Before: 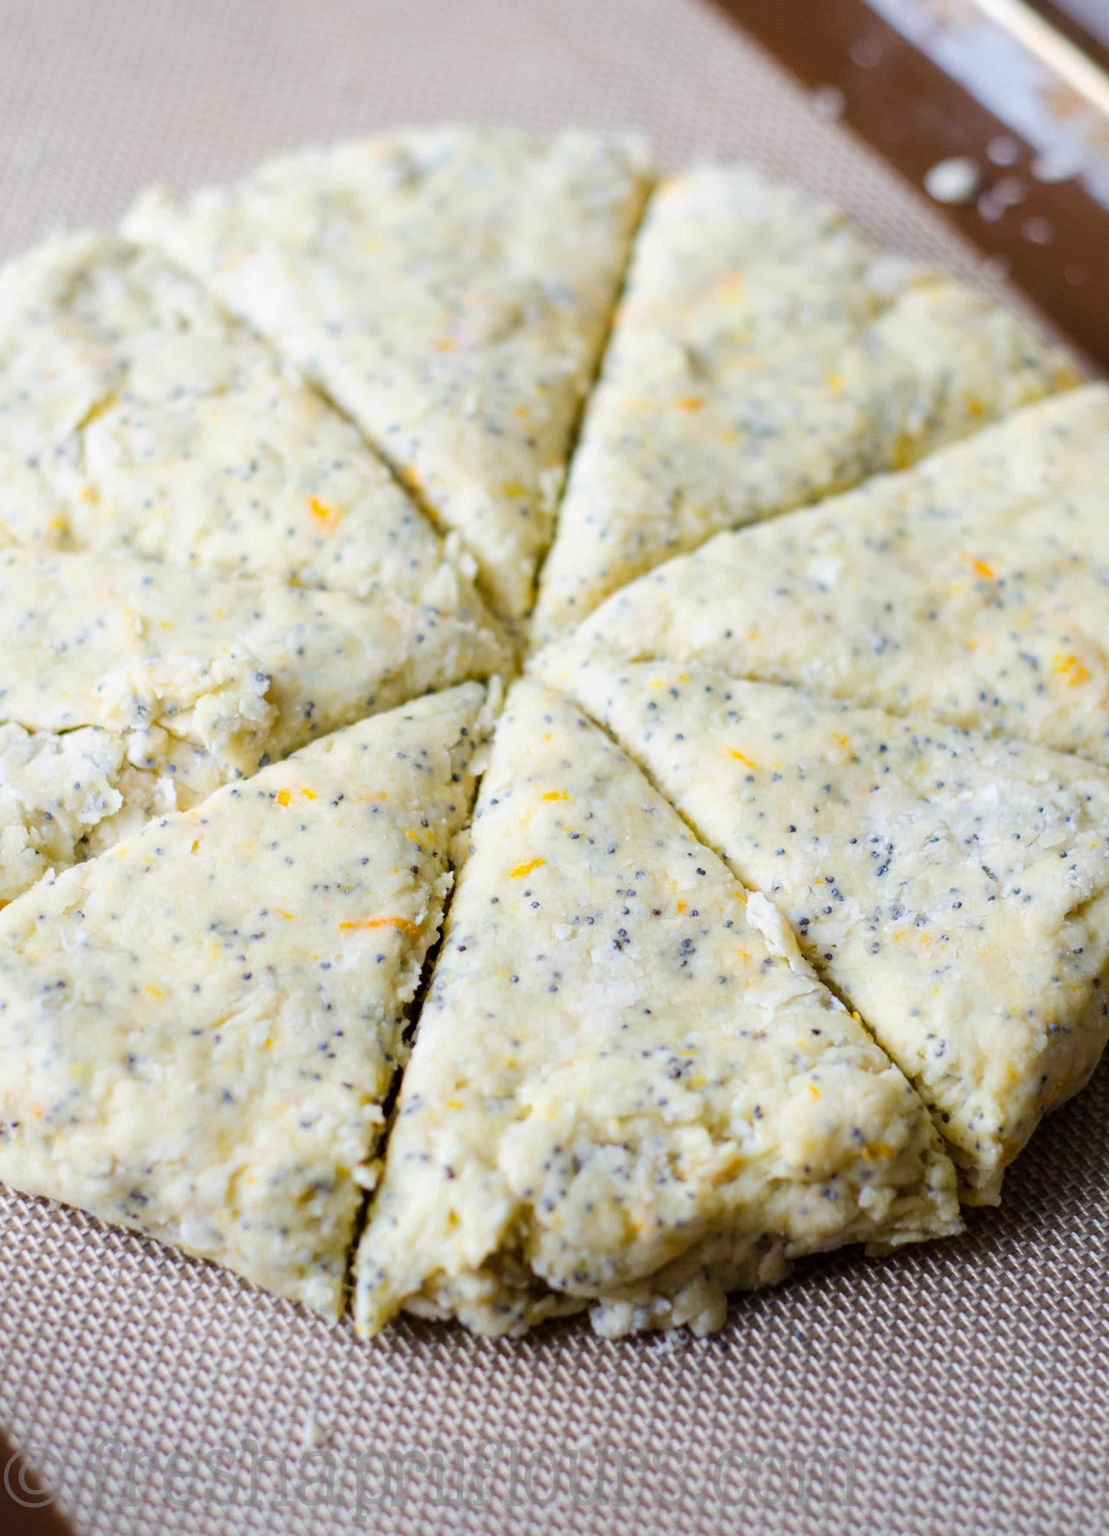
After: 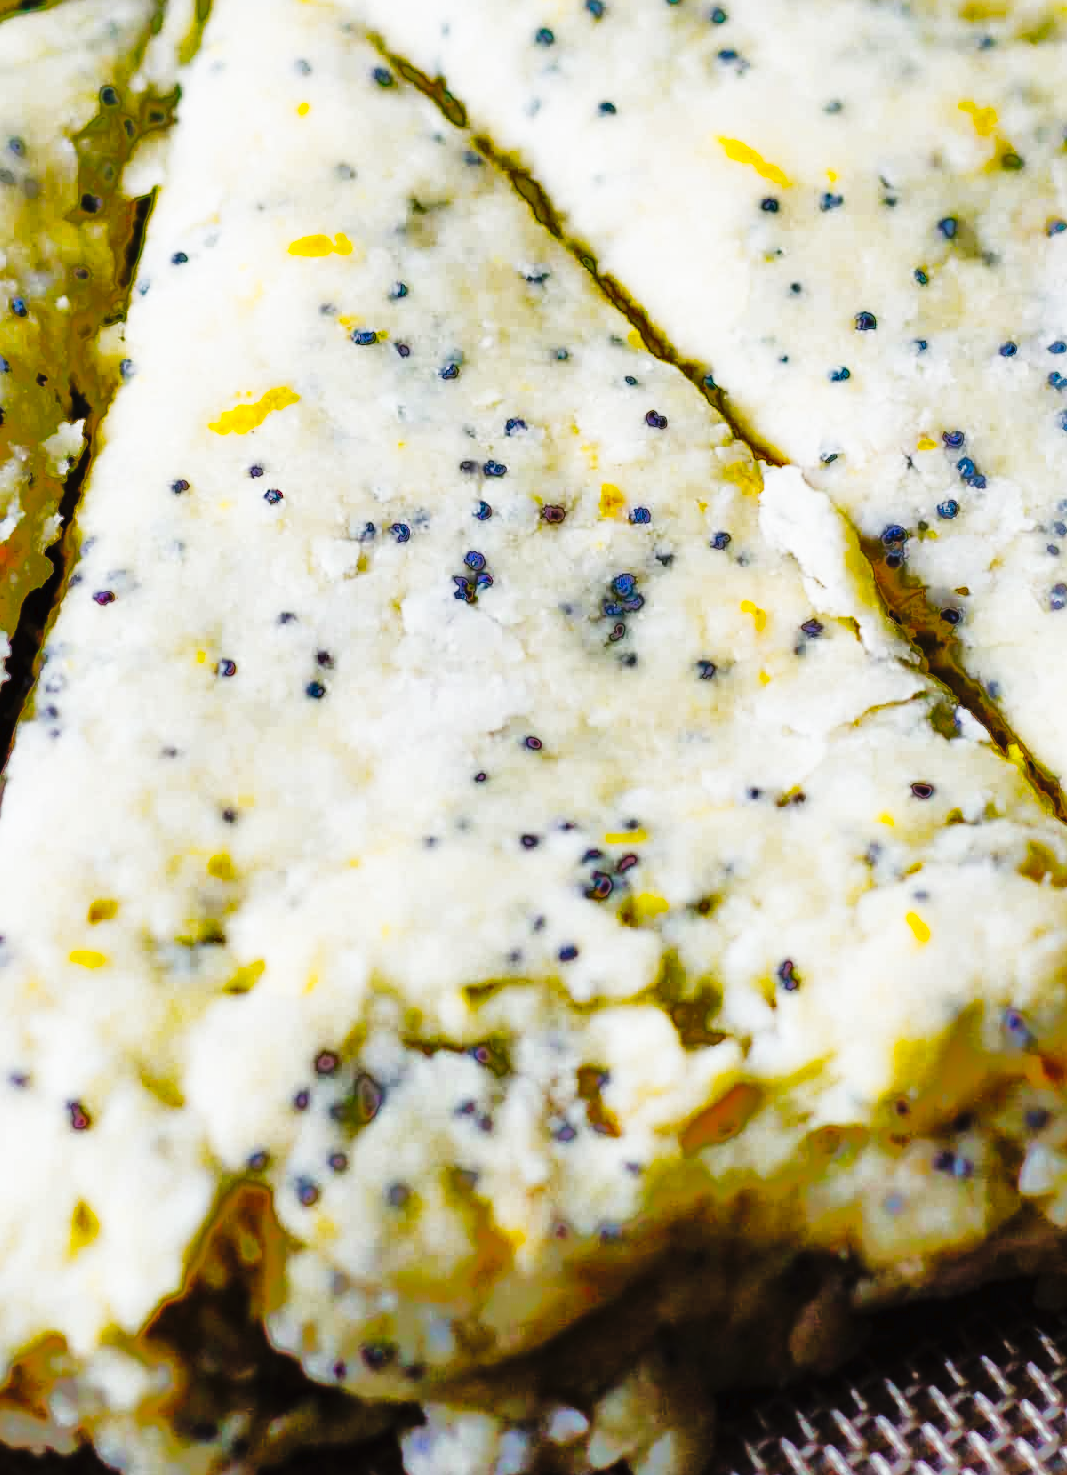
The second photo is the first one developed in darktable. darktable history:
shadows and highlights: shadows 38.91, highlights -75.1
tone curve: curves: ch0 [(0, 0) (0.003, 0.01) (0.011, 0.012) (0.025, 0.012) (0.044, 0.017) (0.069, 0.021) (0.1, 0.025) (0.136, 0.03) (0.177, 0.037) (0.224, 0.052) (0.277, 0.092) (0.335, 0.16) (0.399, 0.3) (0.468, 0.463) (0.543, 0.639) (0.623, 0.796) (0.709, 0.904) (0.801, 0.962) (0.898, 0.988) (1, 1)], preserve colors none
crop: left 37.583%, top 44.93%, right 20.717%, bottom 13.467%
